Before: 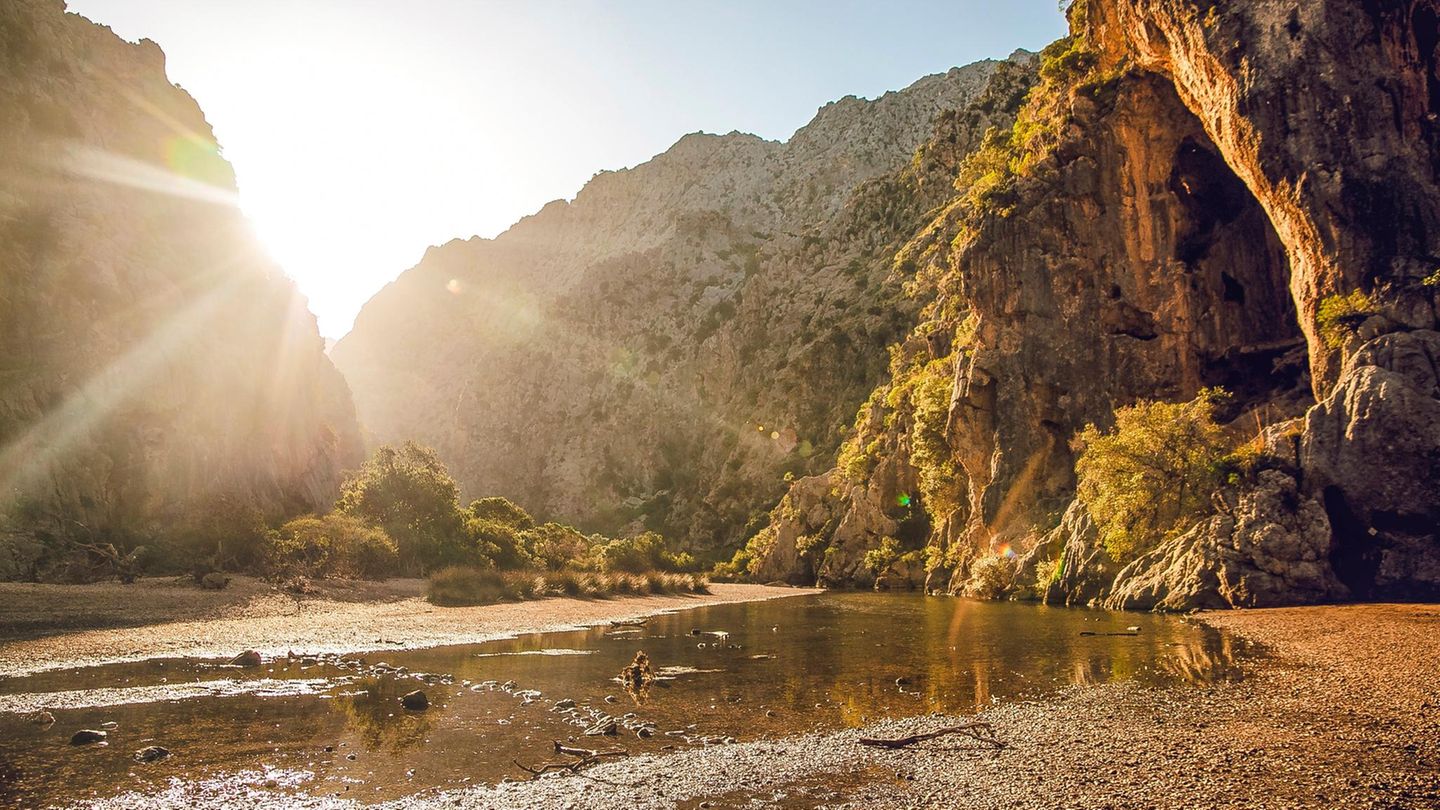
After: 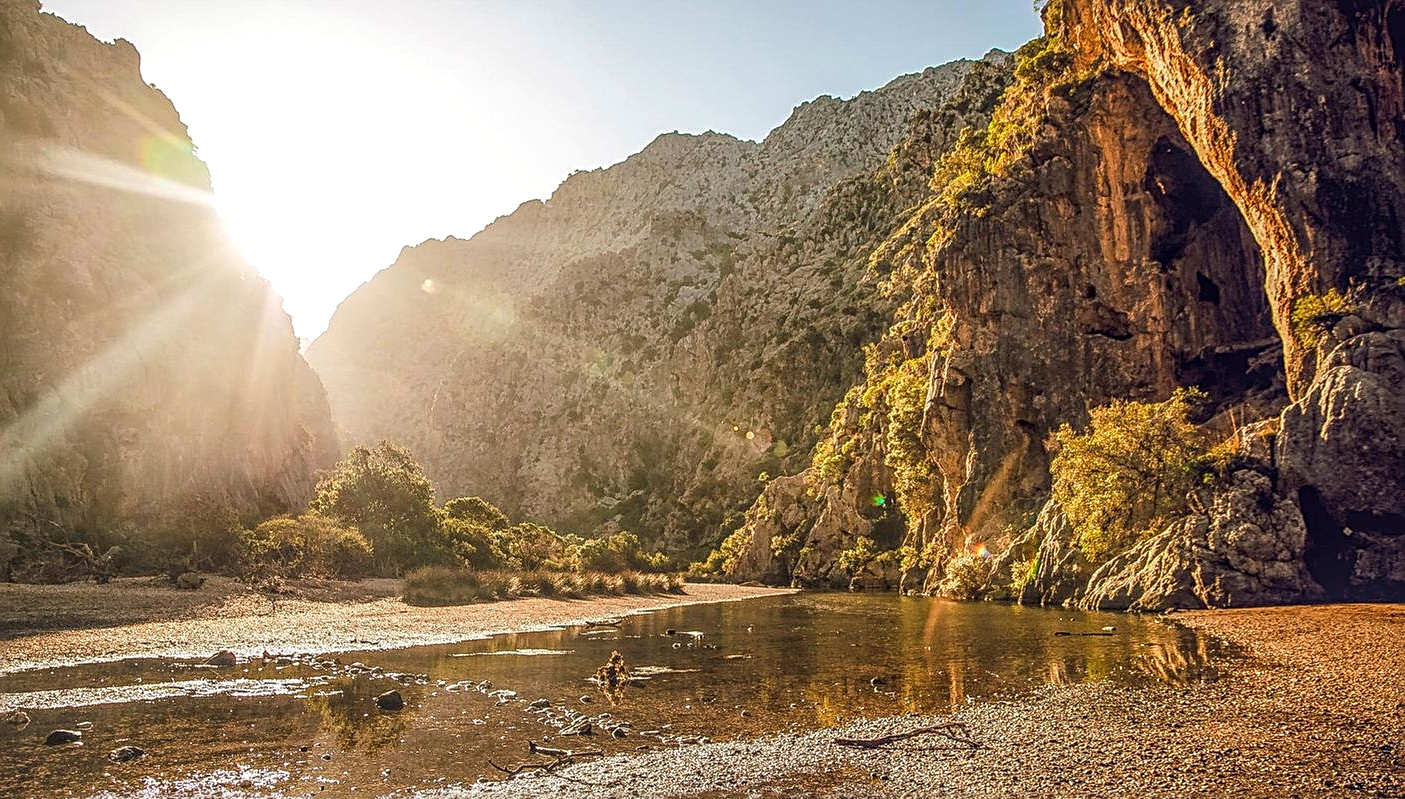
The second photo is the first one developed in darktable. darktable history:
local contrast: highlights 0%, shadows 0%, detail 133%
crop and rotate: left 1.774%, right 0.633%, bottom 1.28%
sharpen: radius 2.543, amount 0.636
